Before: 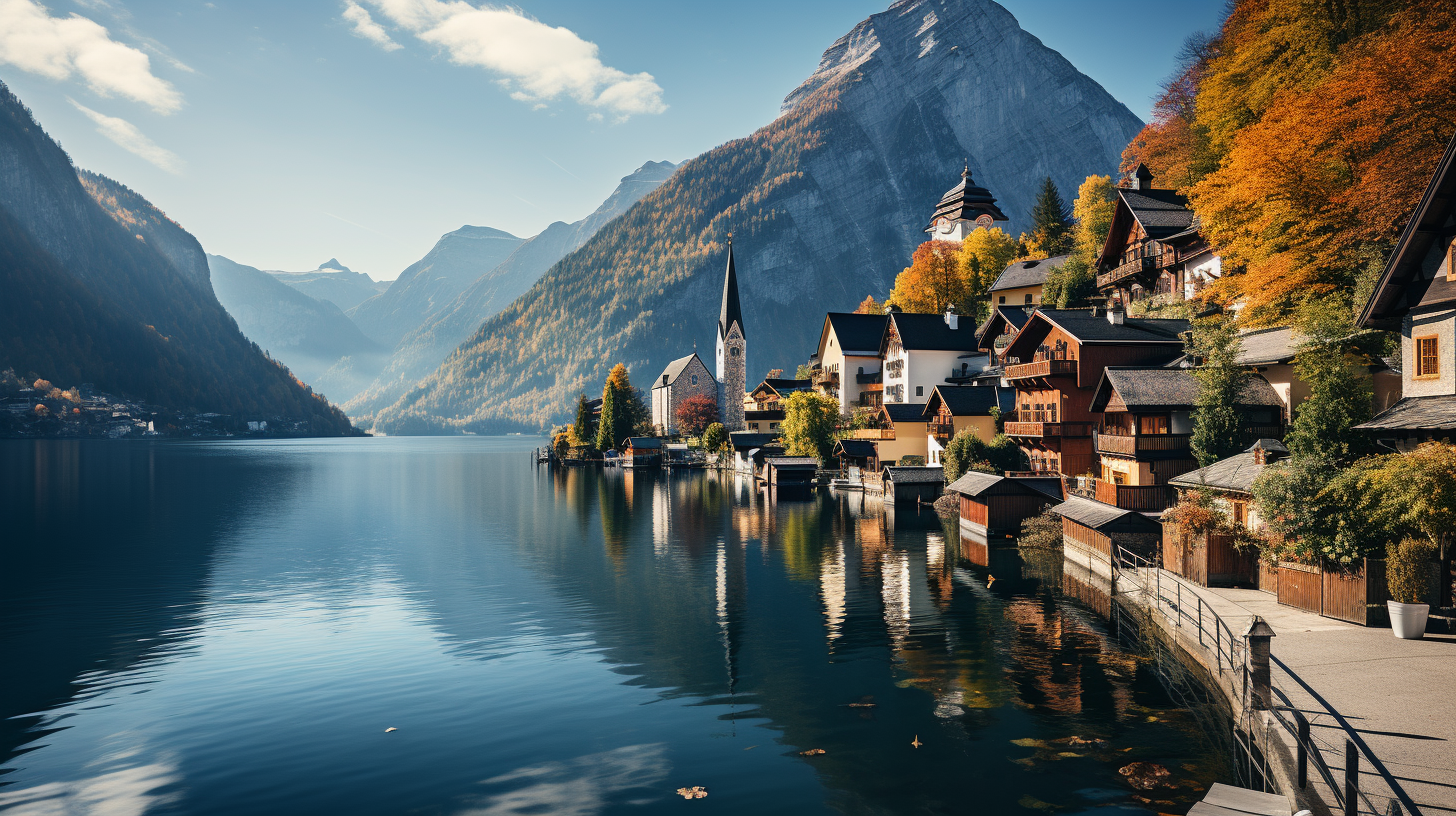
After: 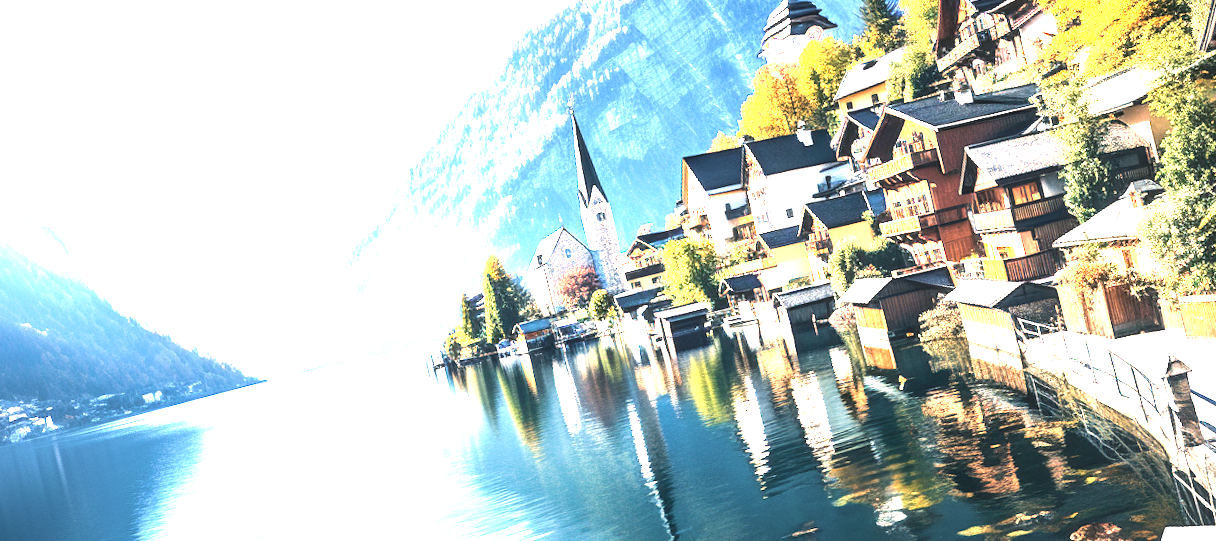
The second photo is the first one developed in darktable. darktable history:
white balance: red 0.974, blue 1.044
crop and rotate: angle -1.69°
contrast brightness saturation: brightness 0.15
velvia: on, module defaults
tone equalizer: -8 EV -1.08 EV, -7 EV -1.01 EV, -6 EV -0.867 EV, -5 EV -0.578 EV, -3 EV 0.578 EV, -2 EV 0.867 EV, -1 EV 1.01 EV, +0 EV 1.08 EV, edges refinement/feathering 500, mask exposure compensation -1.57 EV, preserve details no
rotate and perspective: rotation -14.8°, crop left 0.1, crop right 0.903, crop top 0.25, crop bottom 0.748
local contrast: on, module defaults
exposure: exposure 2 EV, compensate exposure bias true, compensate highlight preservation false
